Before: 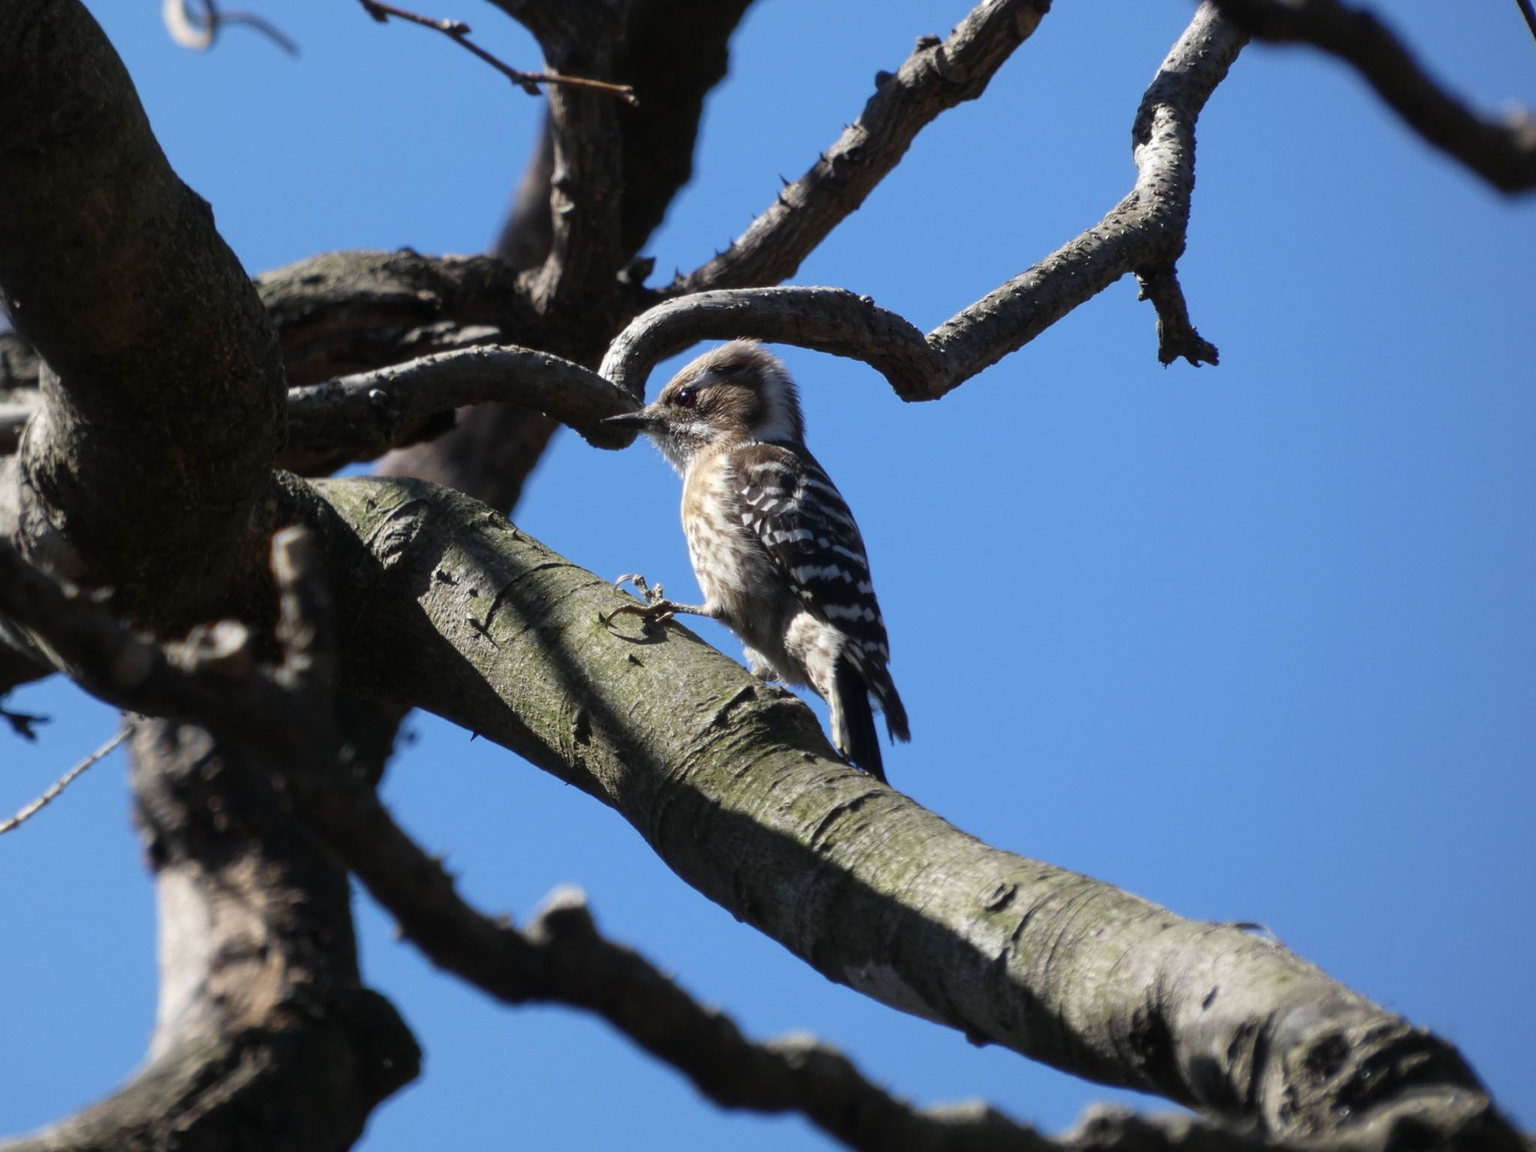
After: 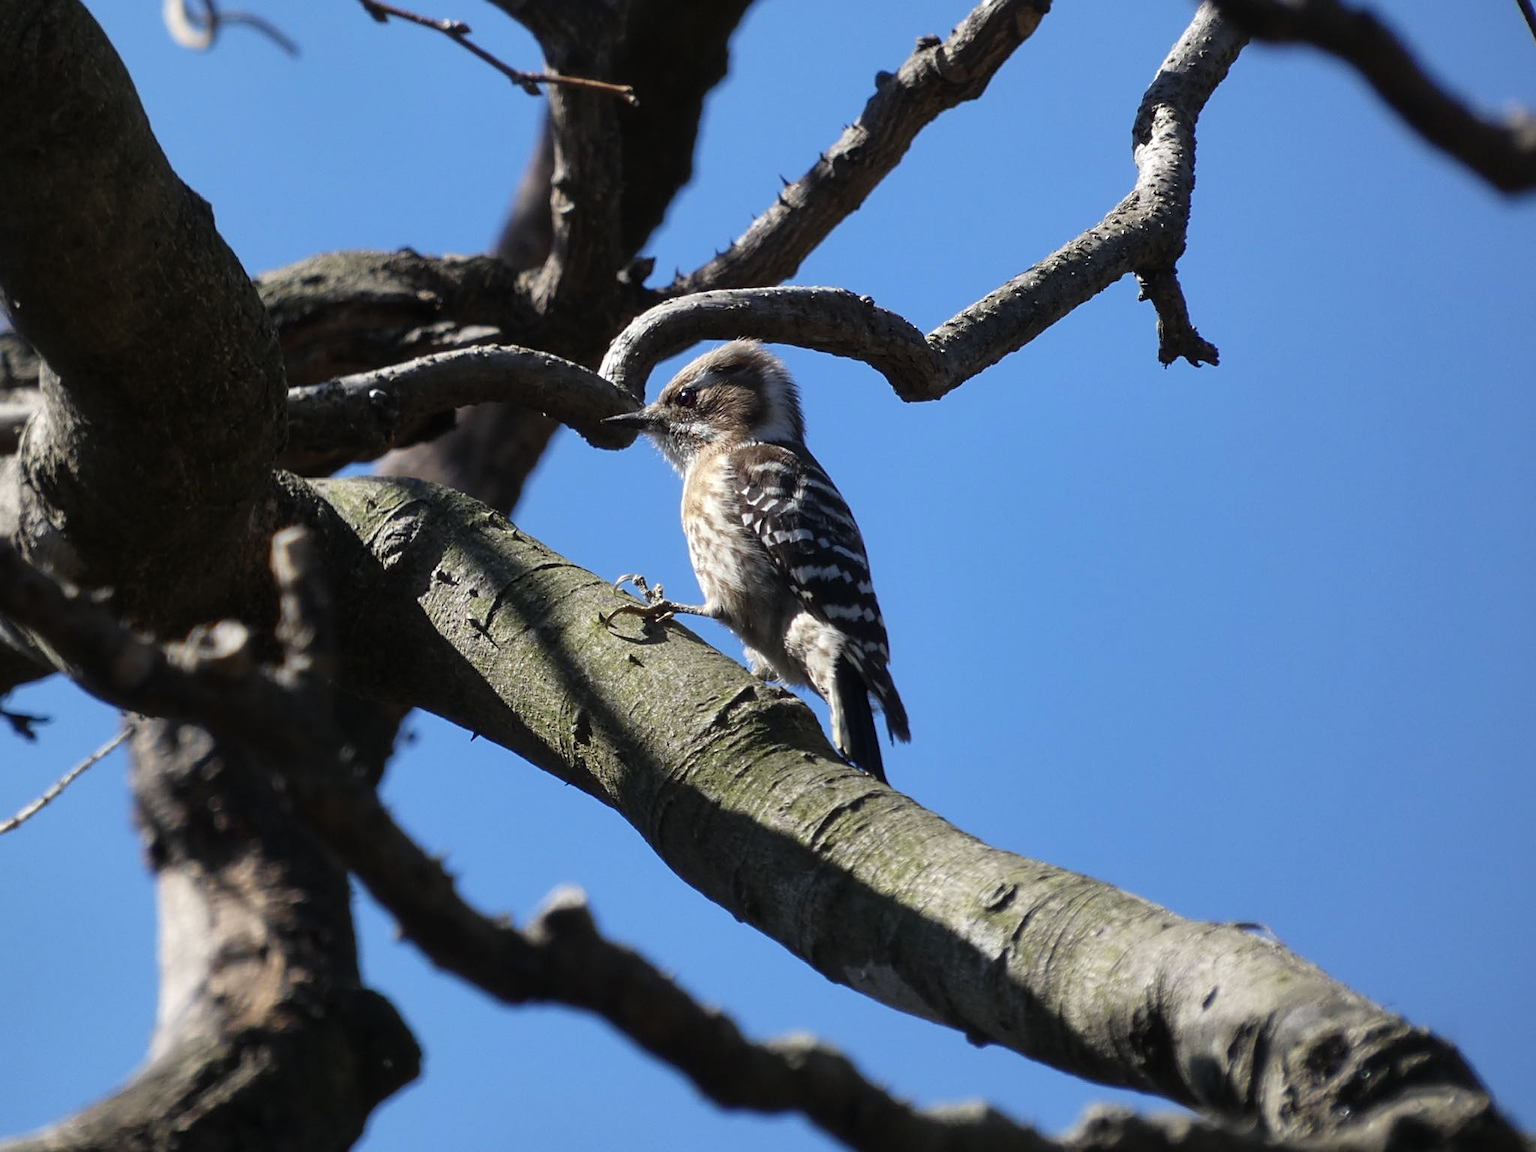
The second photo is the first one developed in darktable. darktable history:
shadows and highlights: shadows 22.7, highlights -48.71, soften with gaussian
tone equalizer: on, module defaults
sharpen: on, module defaults
